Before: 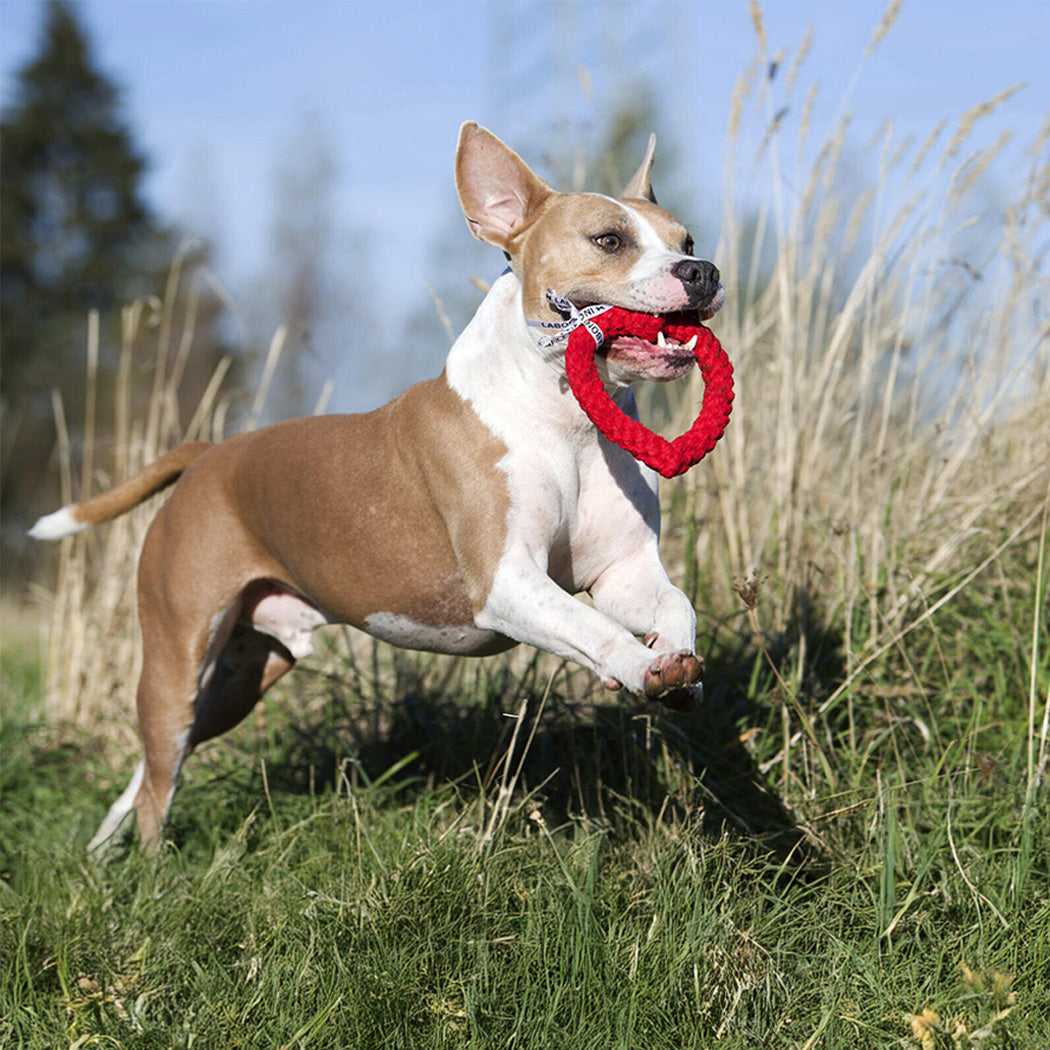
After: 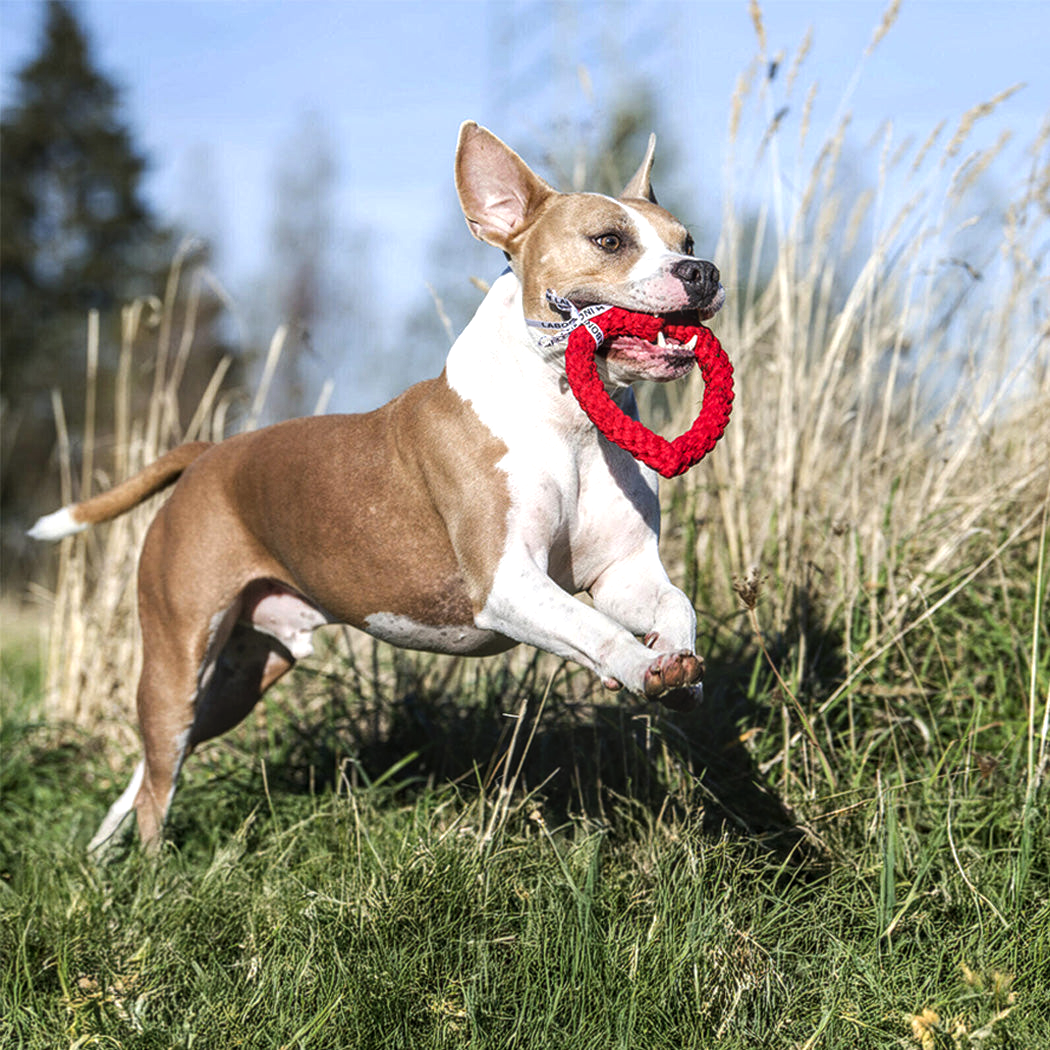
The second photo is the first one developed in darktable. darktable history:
tone equalizer: -8 EV -0.417 EV, -7 EV -0.389 EV, -6 EV -0.333 EV, -5 EV -0.222 EV, -3 EV 0.222 EV, -2 EV 0.333 EV, -1 EV 0.389 EV, +0 EV 0.417 EV, edges refinement/feathering 500, mask exposure compensation -1.57 EV, preserve details no
local contrast: highlights 0%, shadows 0%, detail 133%
